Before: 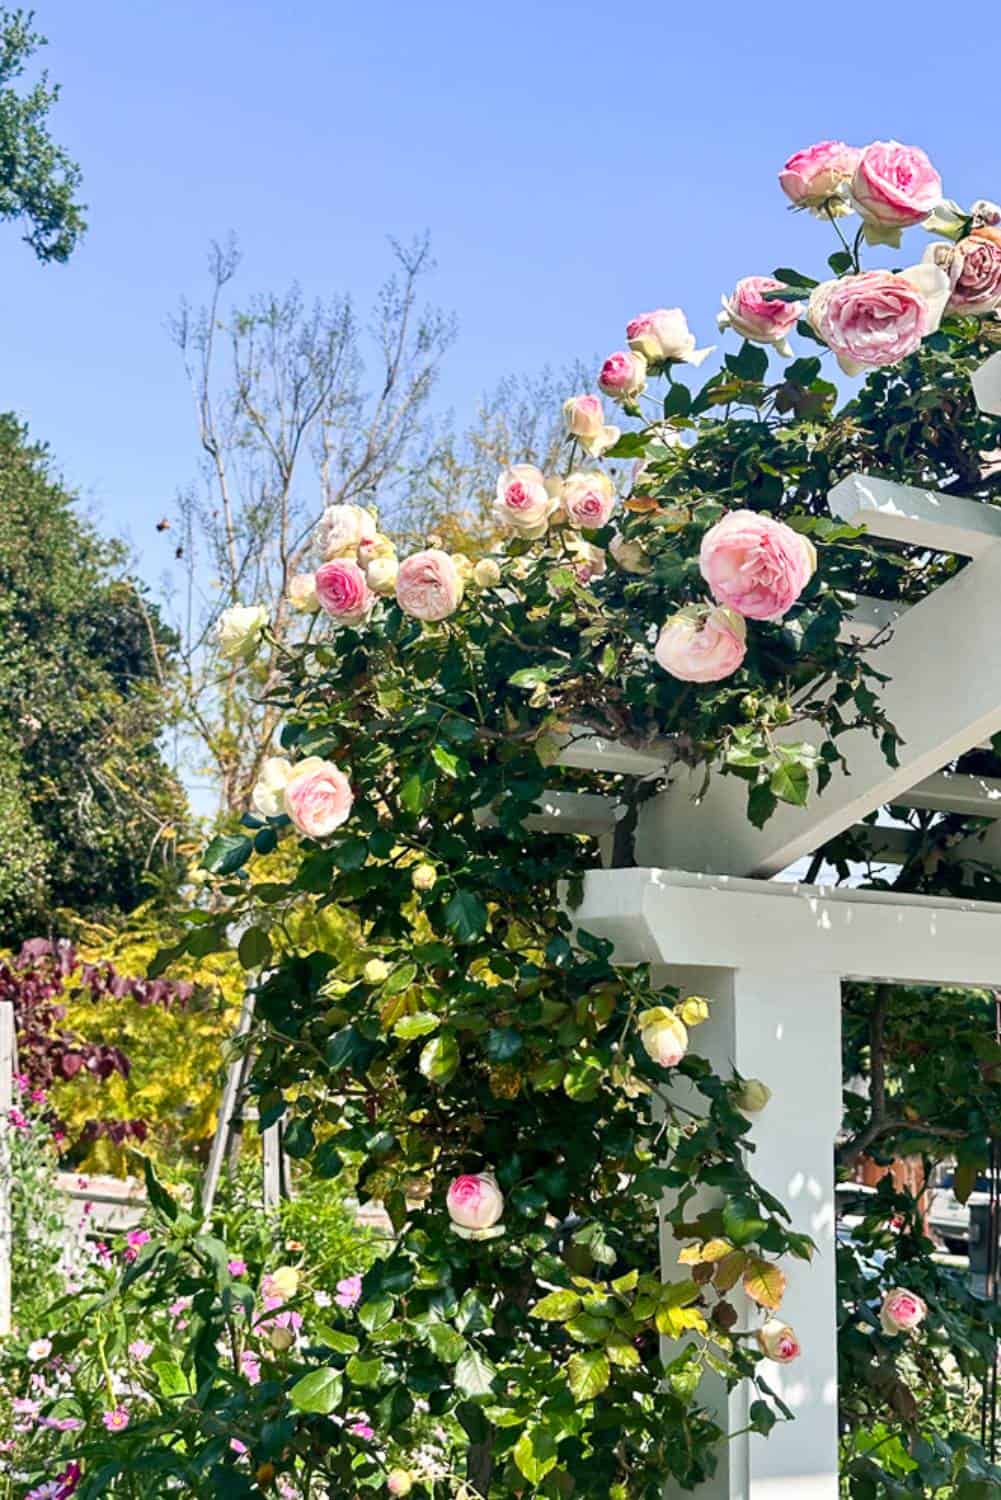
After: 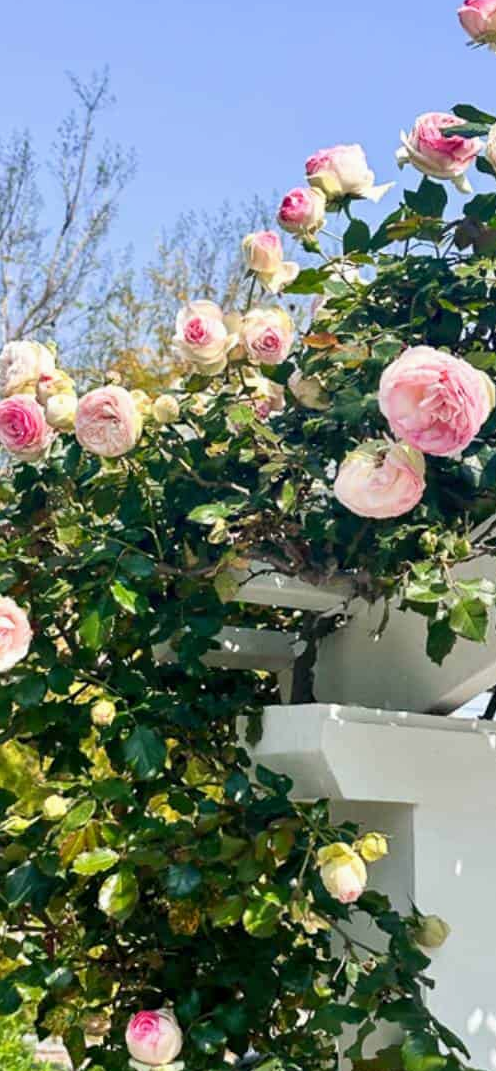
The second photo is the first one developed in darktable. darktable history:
crop: left 32.075%, top 10.976%, right 18.355%, bottom 17.596%
tone equalizer: -7 EV 0.18 EV, -6 EV 0.12 EV, -5 EV 0.08 EV, -4 EV 0.04 EV, -2 EV -0.02 EV, -1 EV -0.04 EV, +0 EV -0.06 EV, luminance estimator HSV value / RGB max
